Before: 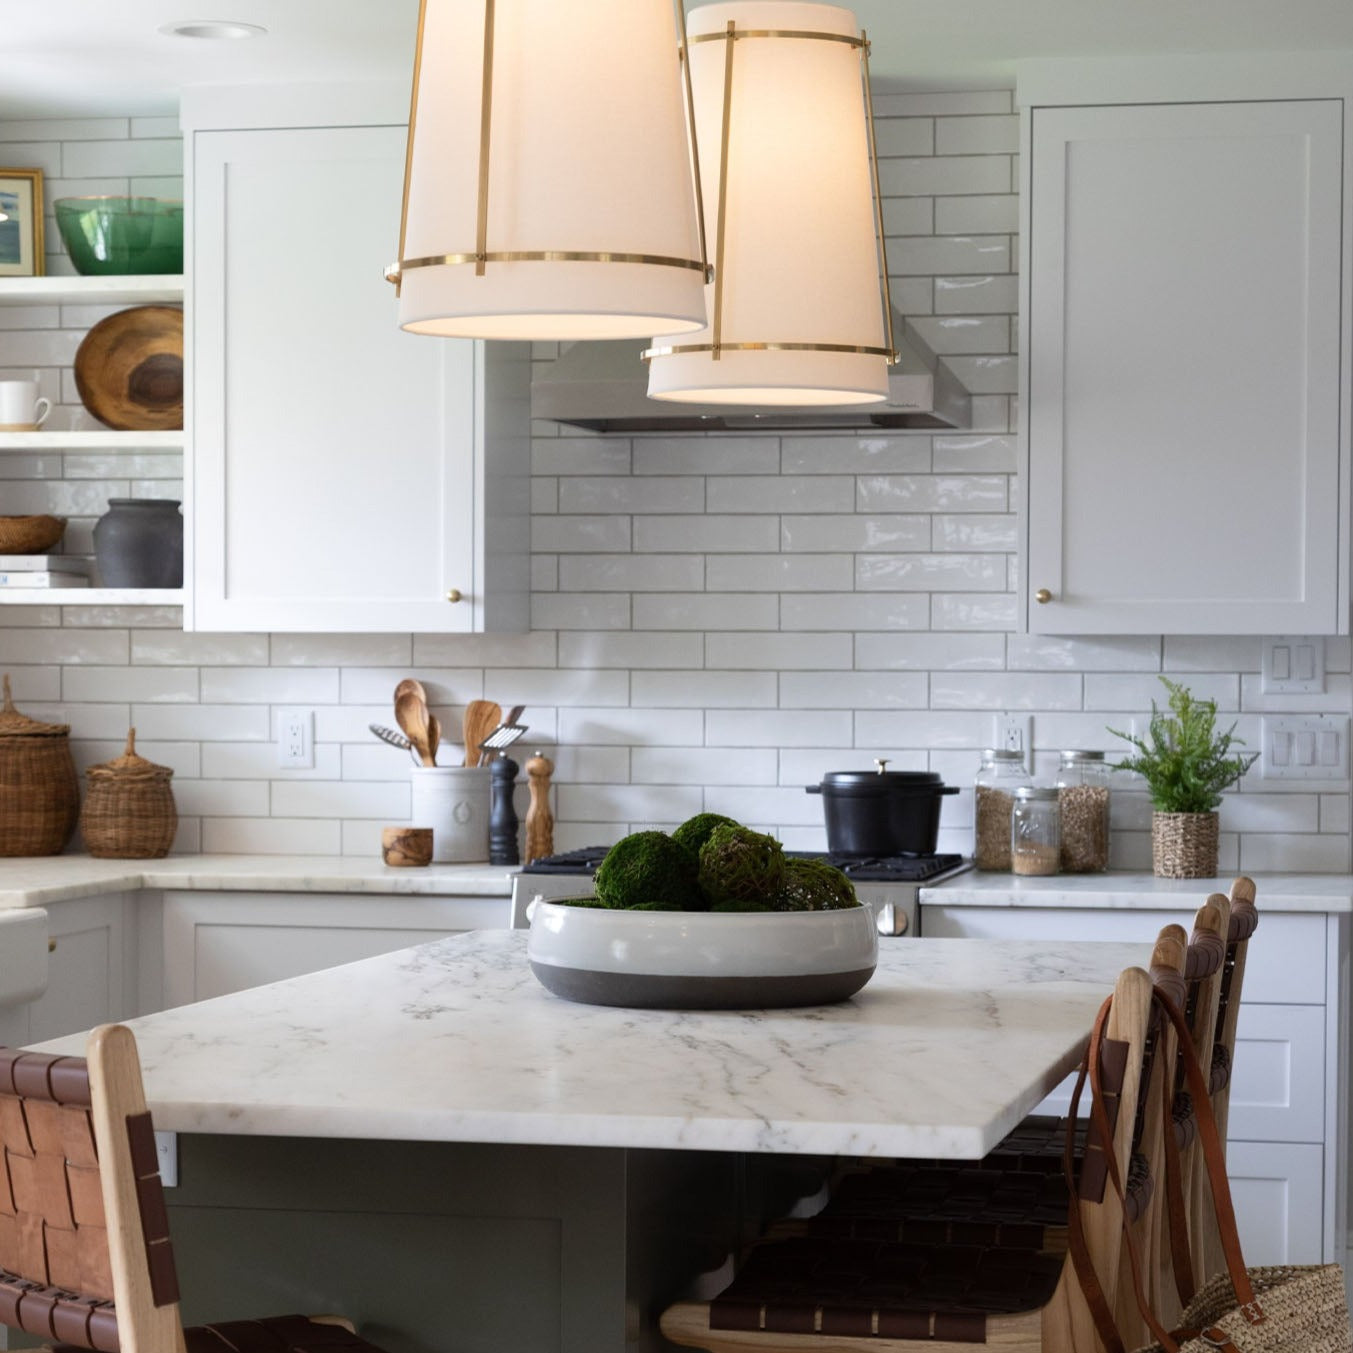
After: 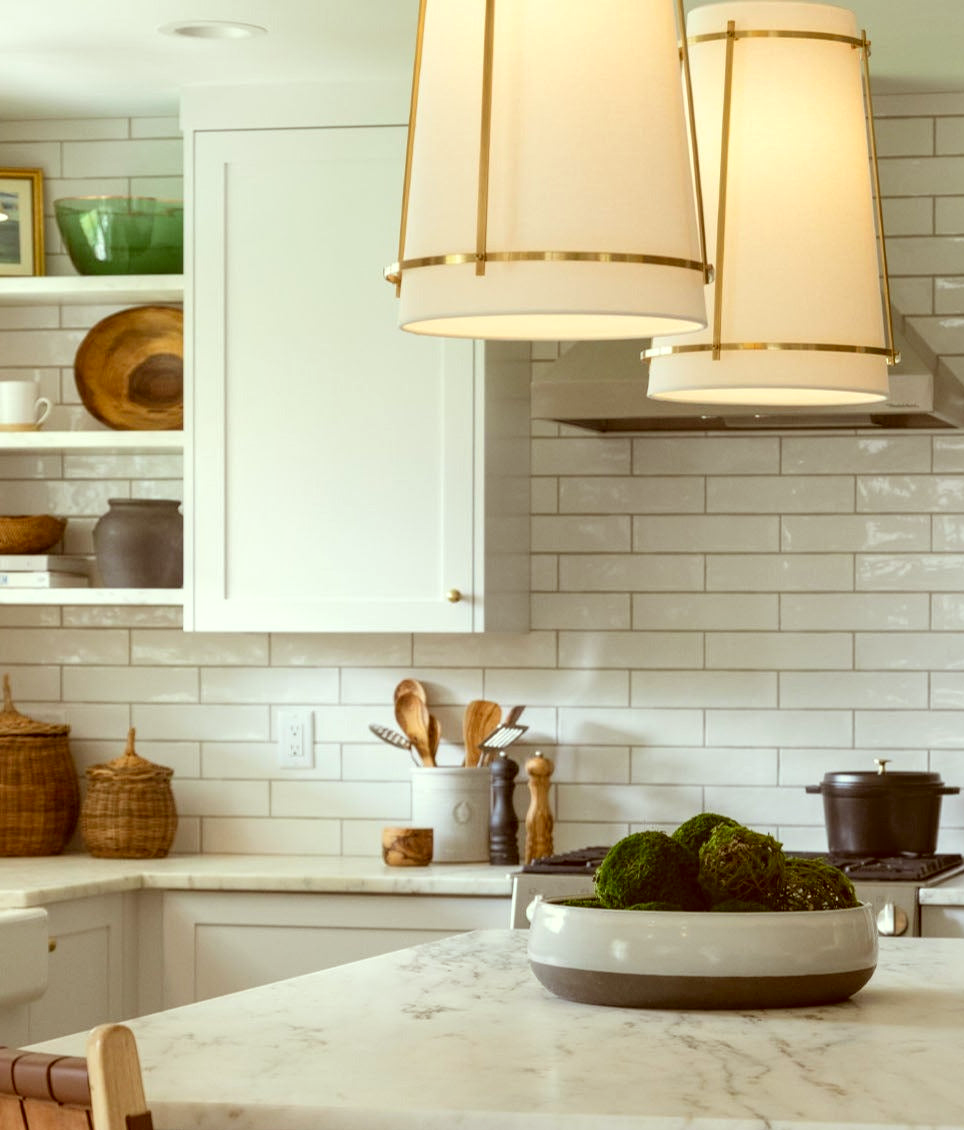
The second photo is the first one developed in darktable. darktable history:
crop: right 28.743%, bottom 16.431%
color correction: highlights a* -6.27, highlights b* 9.3, shadows a* 10.47, shadows b* 23.31
contrast brightness saturation: contrast 0.028, brightness 0.069, saturation 0.131
local contrast: on, module defaults
